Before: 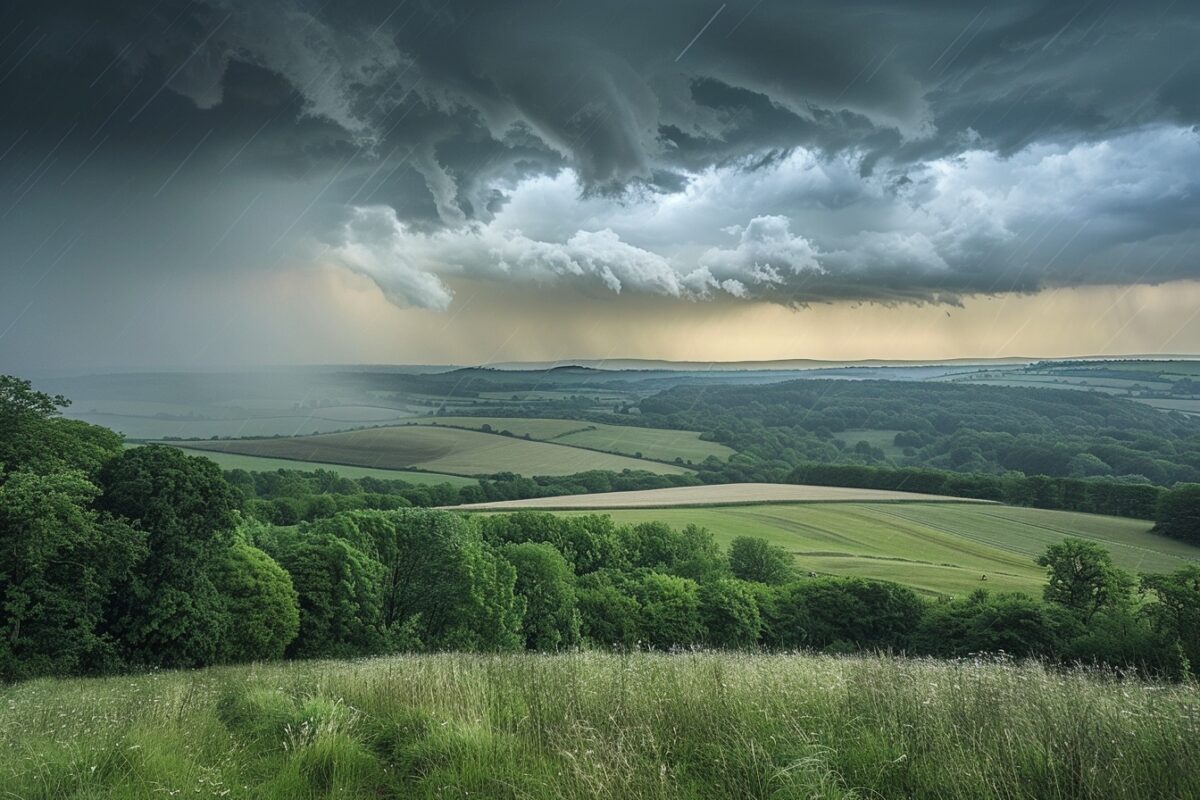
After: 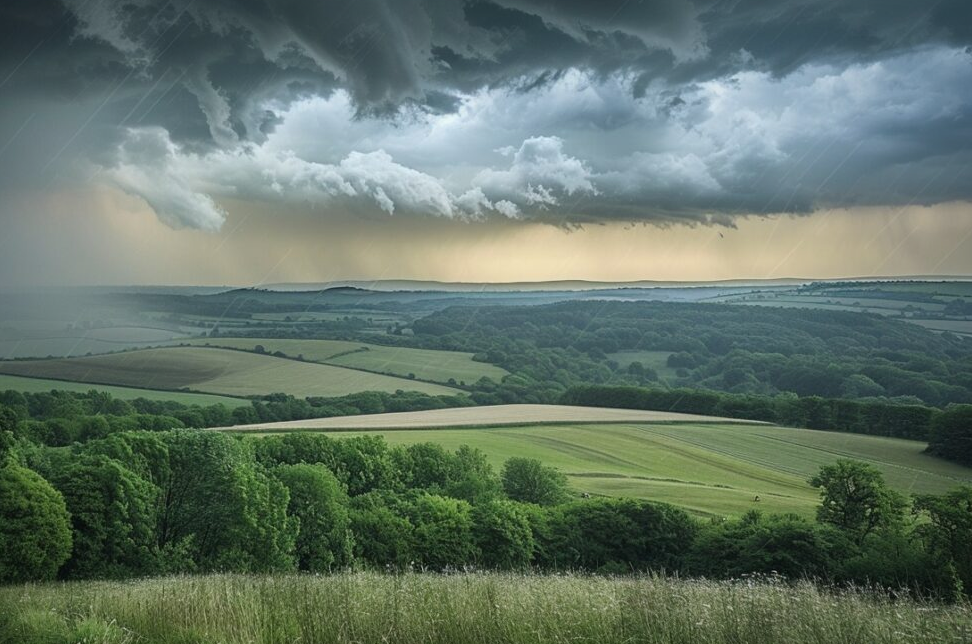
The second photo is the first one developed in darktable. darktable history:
crop: left 18.918%, top 9.894%, right 0.001%, bottom 9.559%
vignetting: fall-off start 54.08%, brightness -0.37, saturation 0.01, automatic ratio true, width/height ratio 1.312, shape 0.223
